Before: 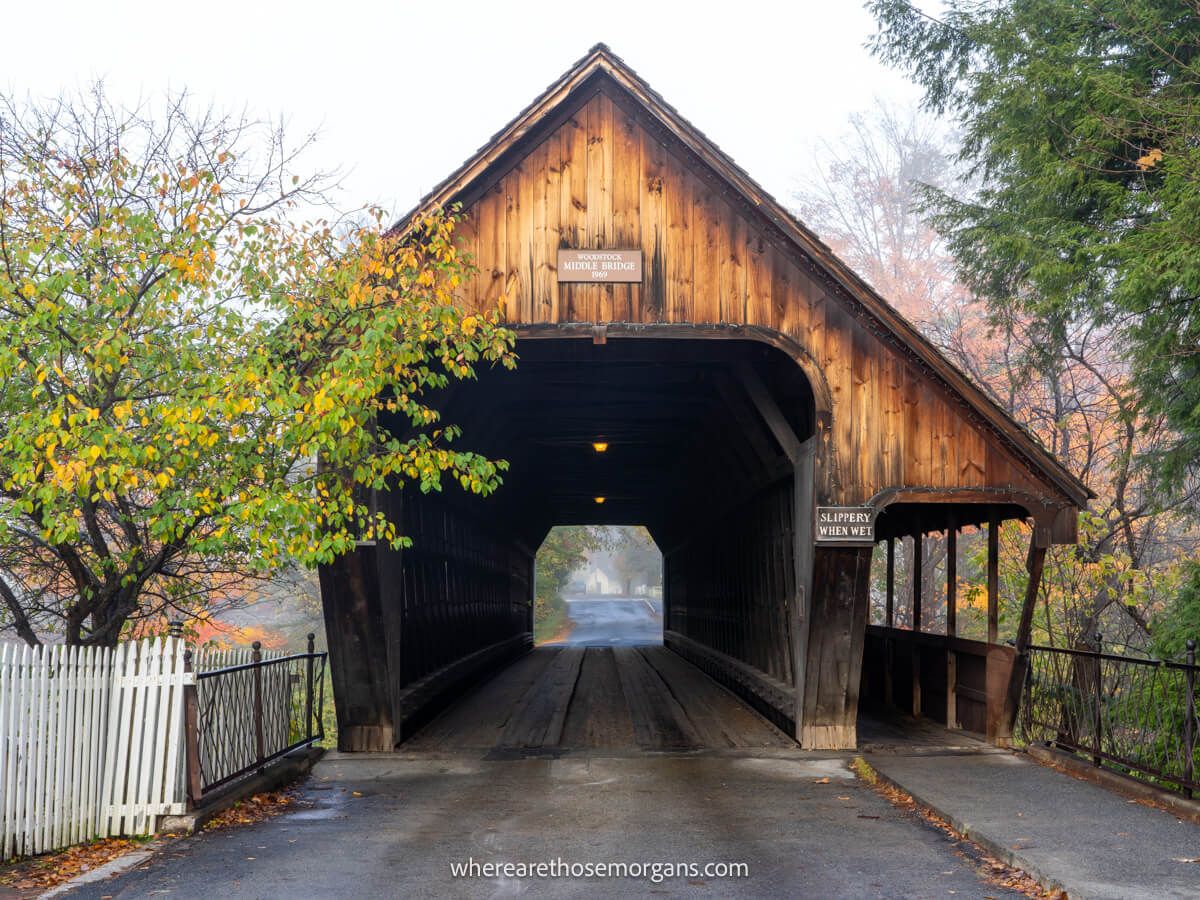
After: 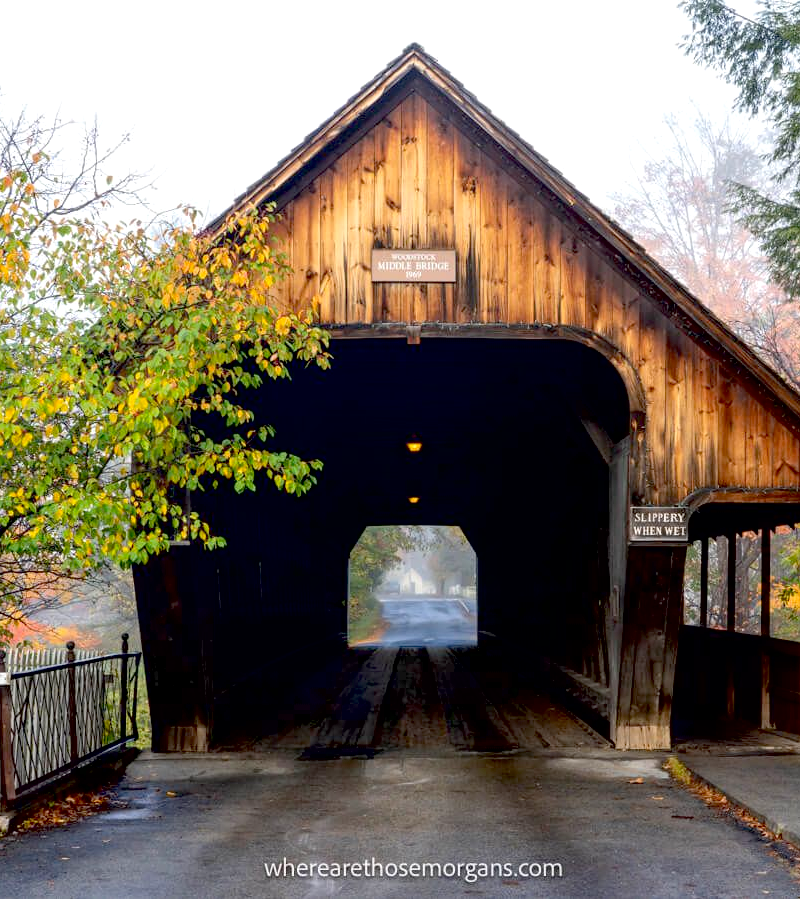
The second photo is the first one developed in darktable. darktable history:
crop and rotate: left 15.546%, right 17.787%
exposure: black level correction 0.025, exposure 0.182 EV, compensate highlight preservation false
